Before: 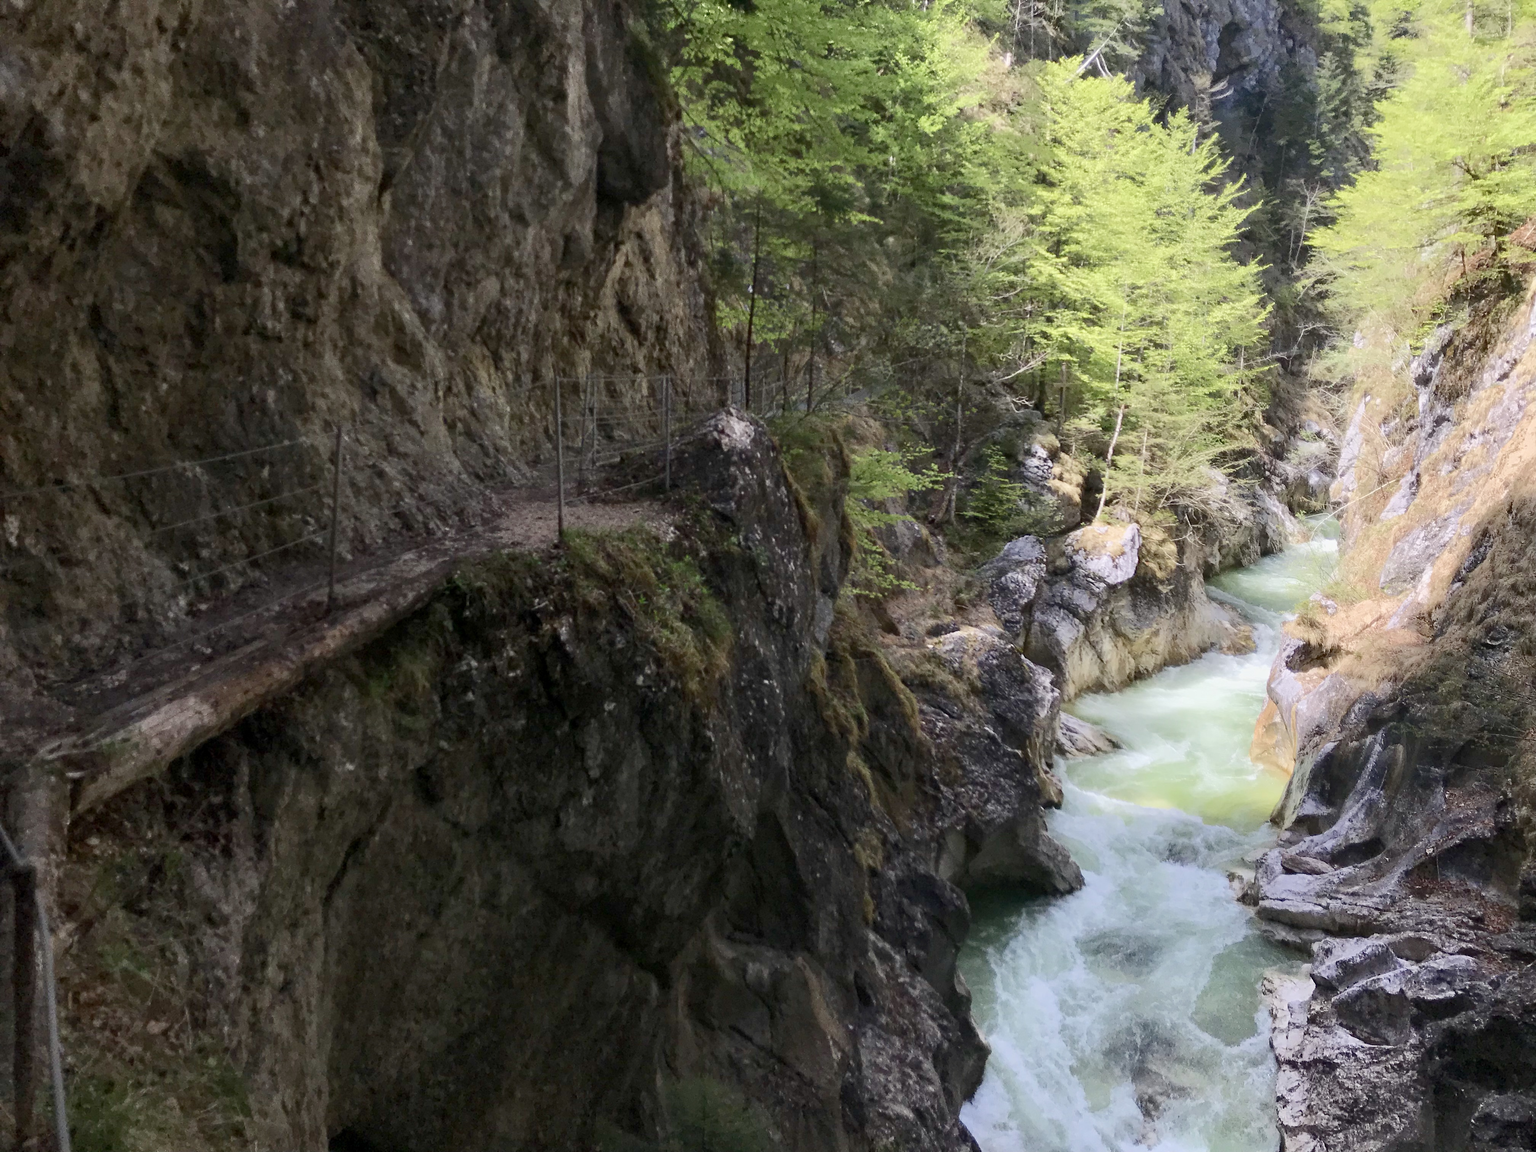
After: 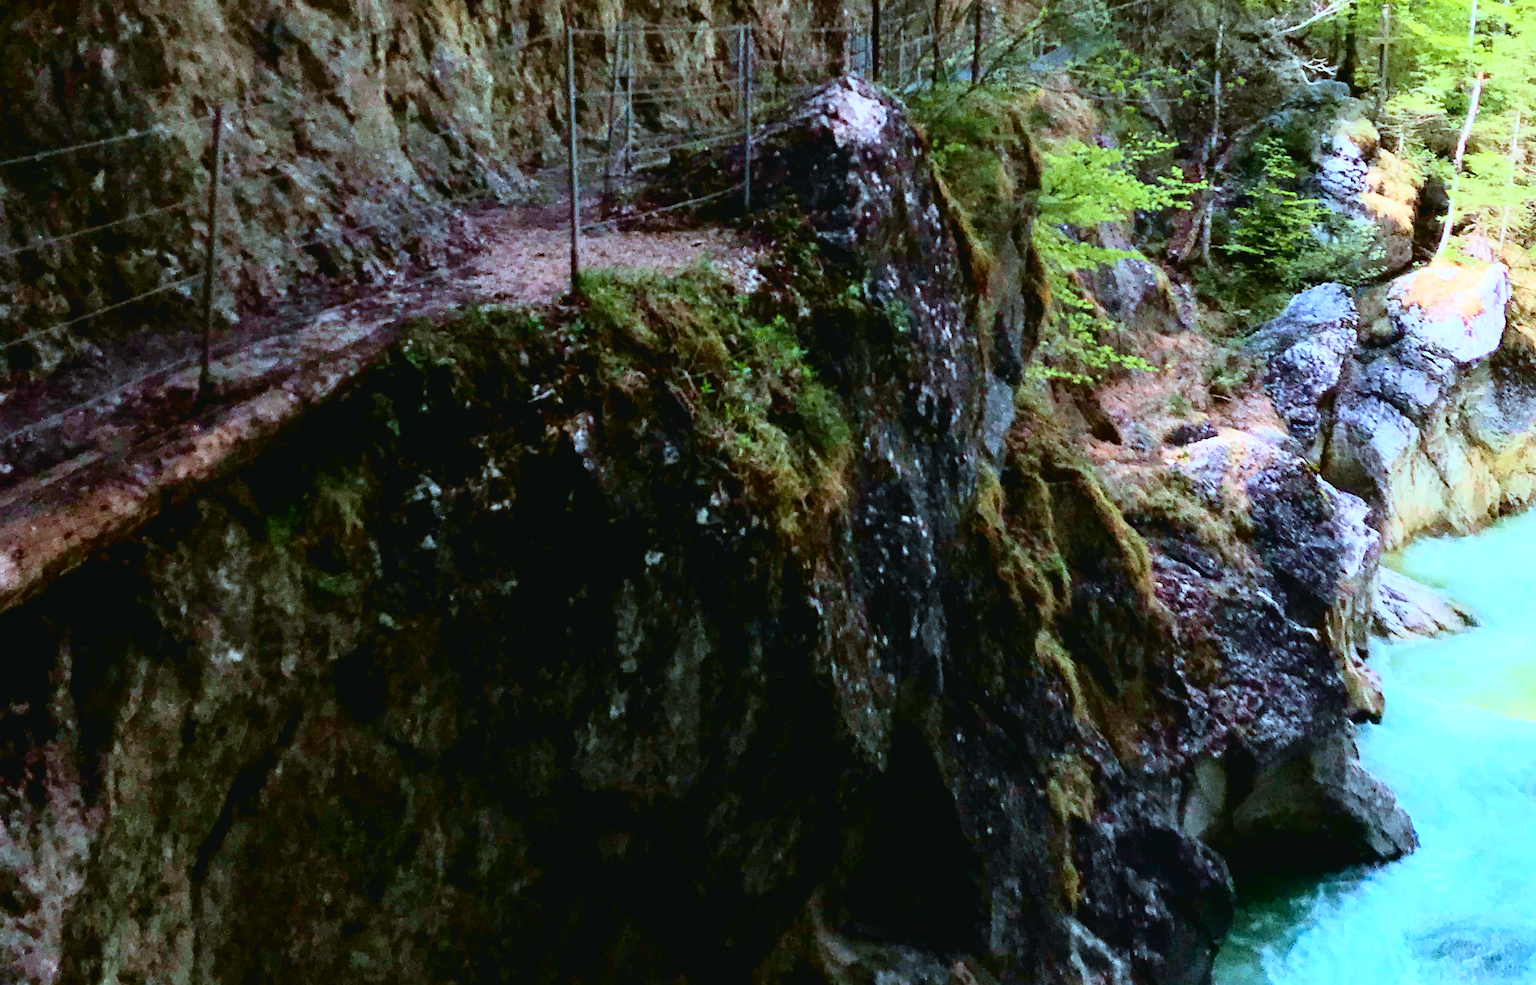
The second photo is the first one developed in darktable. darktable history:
color correction: highlights a* -9.73, highlights b* -21.22
crop: left 13.312%, top 31.28%, right 24.627%, bottom 15.582%
white balance: red 0.983, blue 1.036
color balance rgb: perceptual saturation grading › global saturation 10%, global vibrance 20%
tone curve: curves: ch0 [(0.003, 0.032) (0.037, 0.037) (0.142, 0.117) (0.279, 0.311) (0.405, 0.49) (0.526, 0.651) (0.722, 0.857) (0.875, 0.946) (1, 0.98)]; ch1 [(0, 0) (0.305, 0.325) (0.453, 0.437) (0.482, 0.473) (0.501, 0.498) (0.515, 0.523) (0.559, 0.591) (0.6, 0.659) (0.656, 0.71) (1, 1)]; ch2 [(0, 0) (0.323, 0.277) (0.424, 0.396) (0.479, 0.484) (0.499, 0.502) (0.515, 0.537) (0.564, 0.595) (0.644, 0.703) (0.742, 0.803) (1, 1)], color space Lab, independent channels, preserve colors none
color balance: lift [0.991, 1, 1, 1], gamma [0.996, 1, 1, 1], input saturation 98.52%, contrast 20.34%, output saturation 103.72%
velvia: strength 15%
contrast brightness saturation: brightness 0.15
